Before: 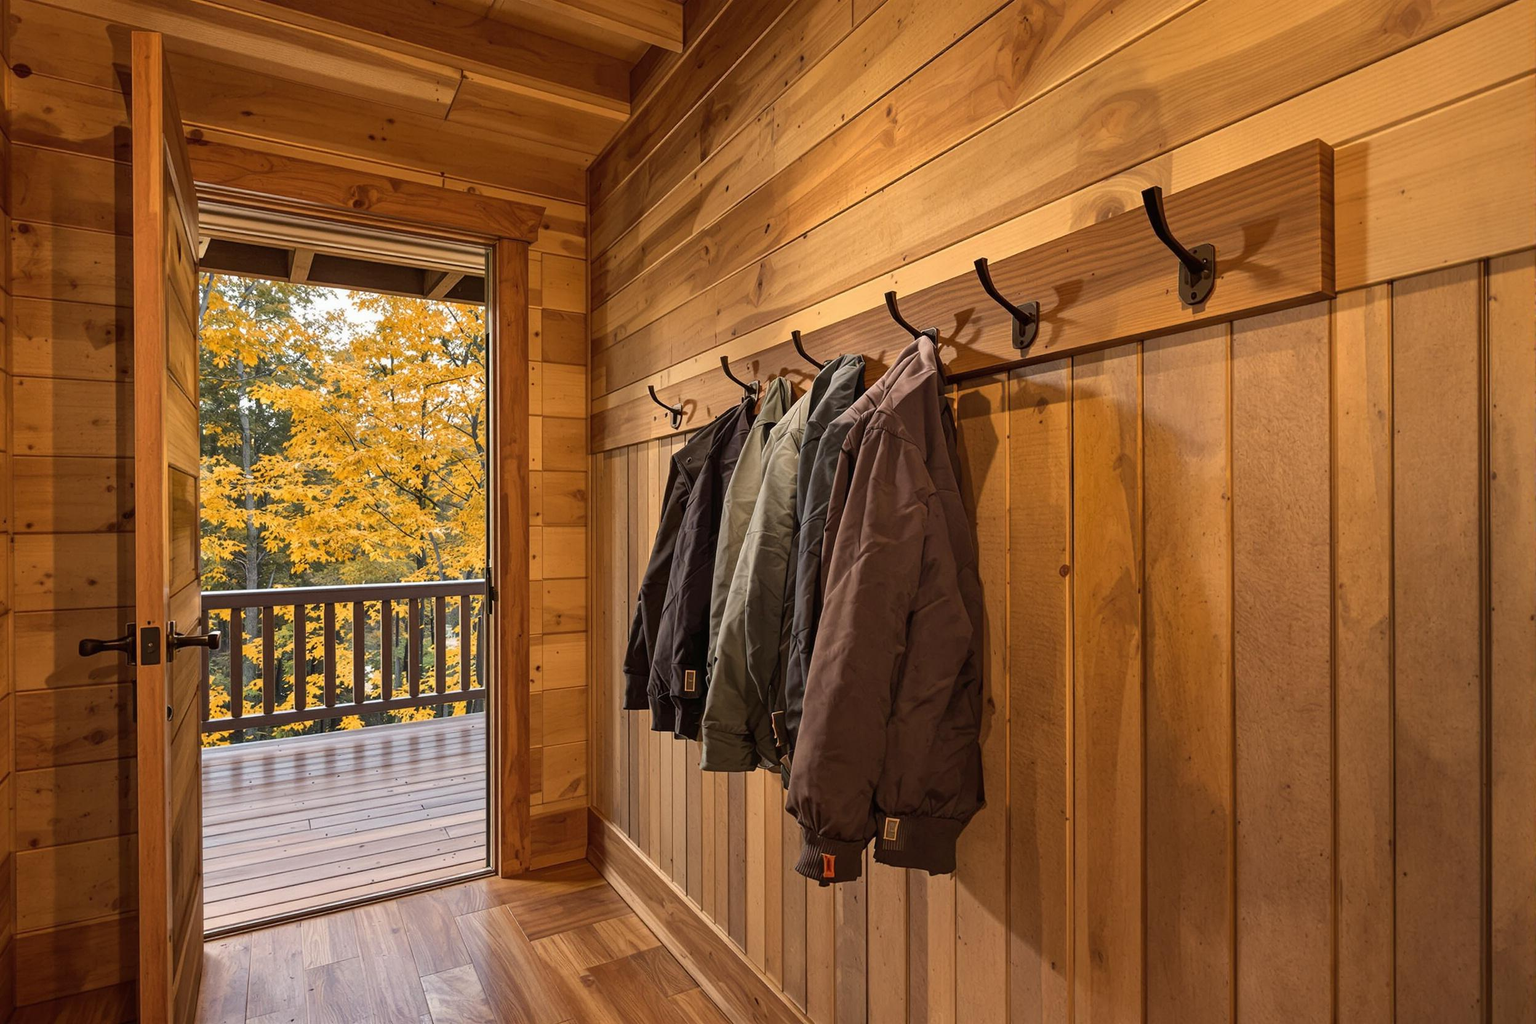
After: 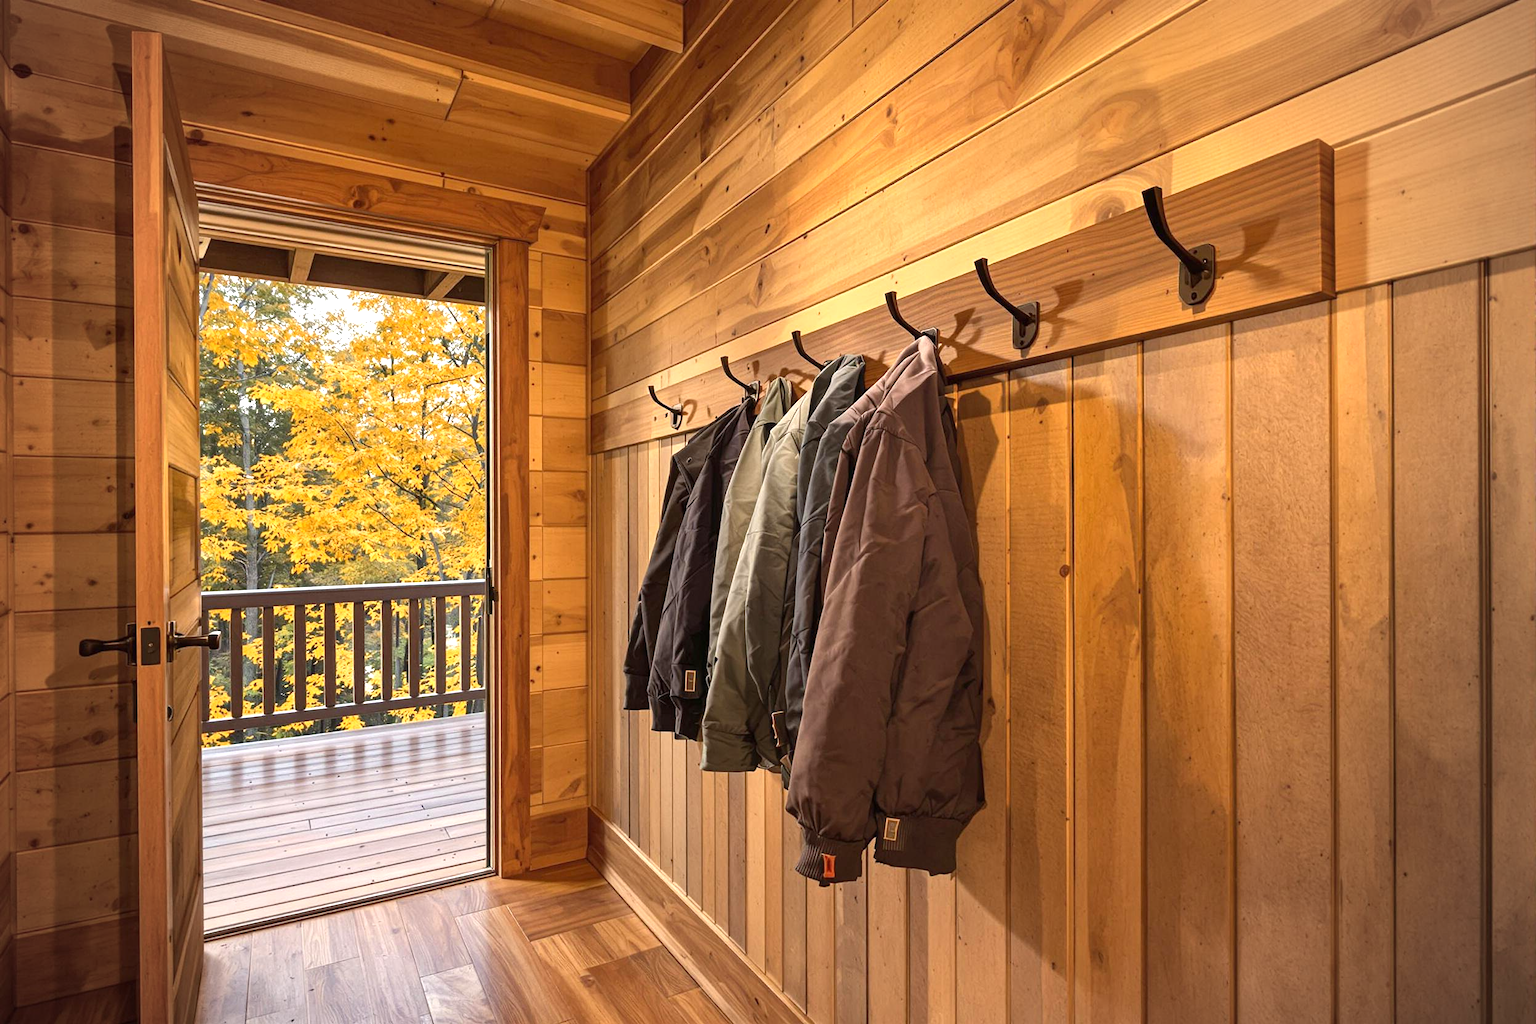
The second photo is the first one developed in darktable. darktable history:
exposure: exposure 0.663 EV, compensate highlight preservation false
vignetting: fall-off start 75.22%, brightness -0.416, saturation -0.31, width/height ratio 1.086
